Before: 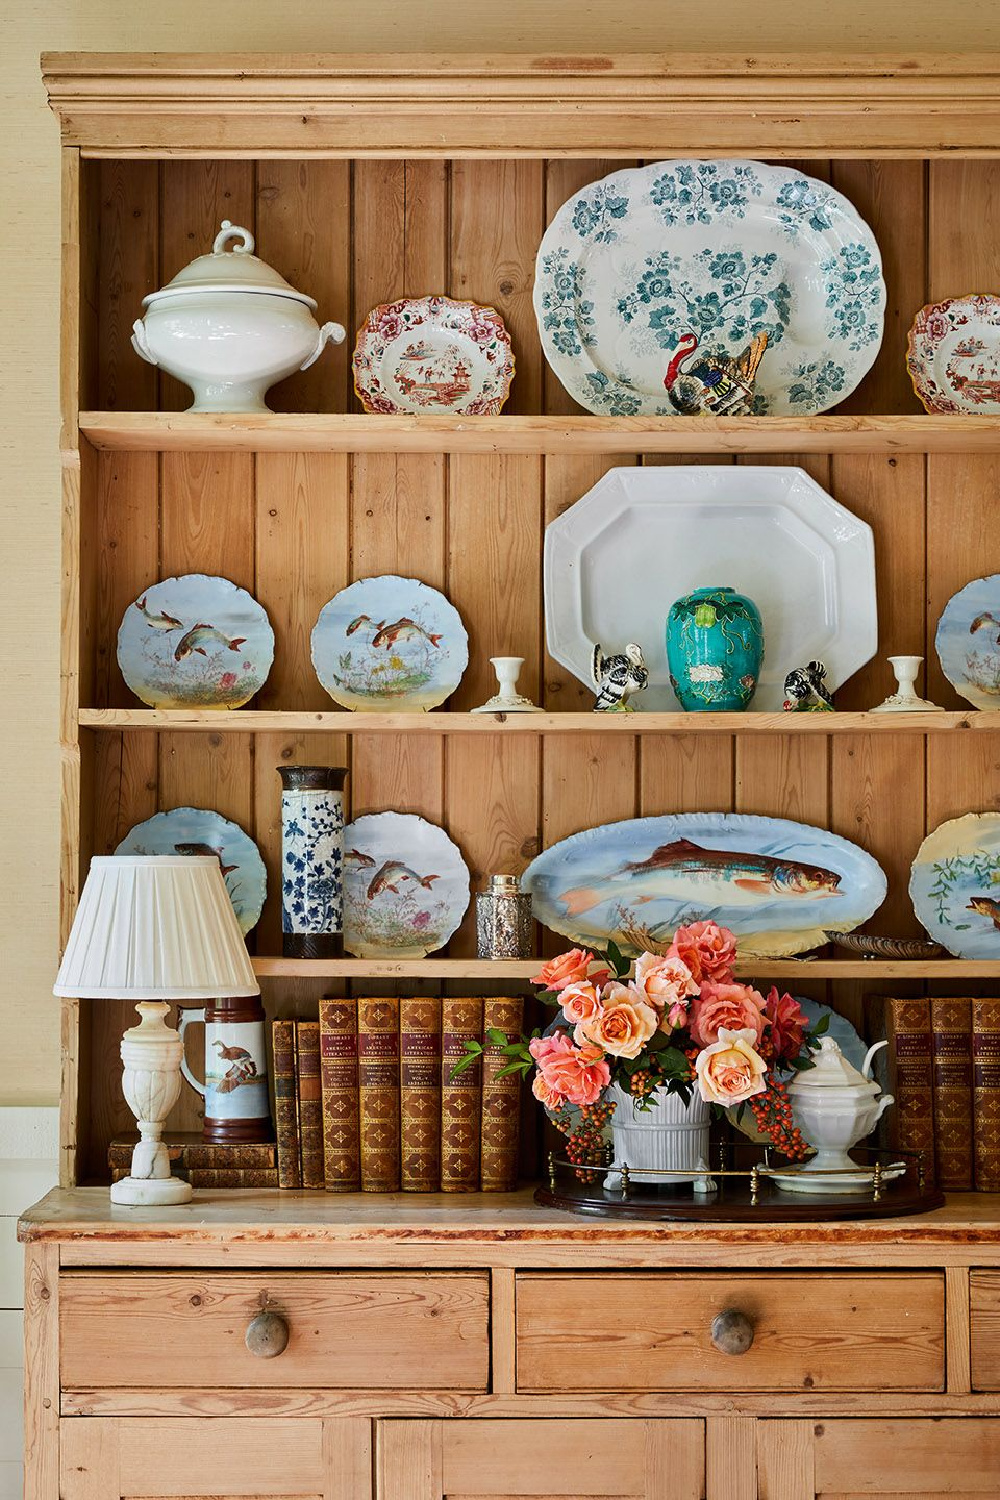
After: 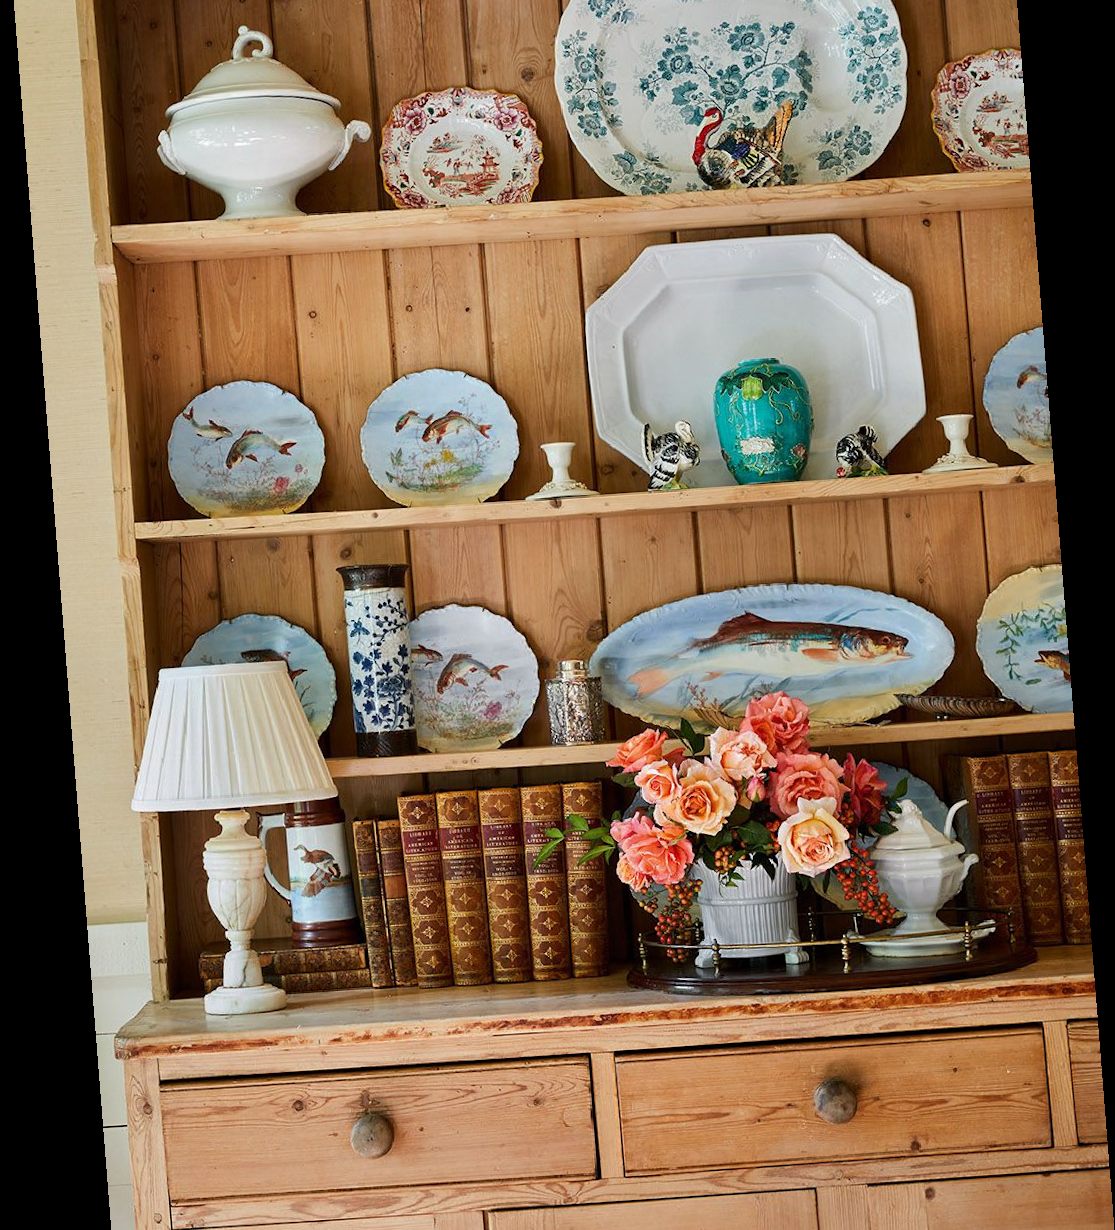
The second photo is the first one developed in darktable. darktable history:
rotate and perspective: rotation -4.2°, shear 0.006, automatic cropping off
crop and rotate: top 15.774%, bottom 5.506%
